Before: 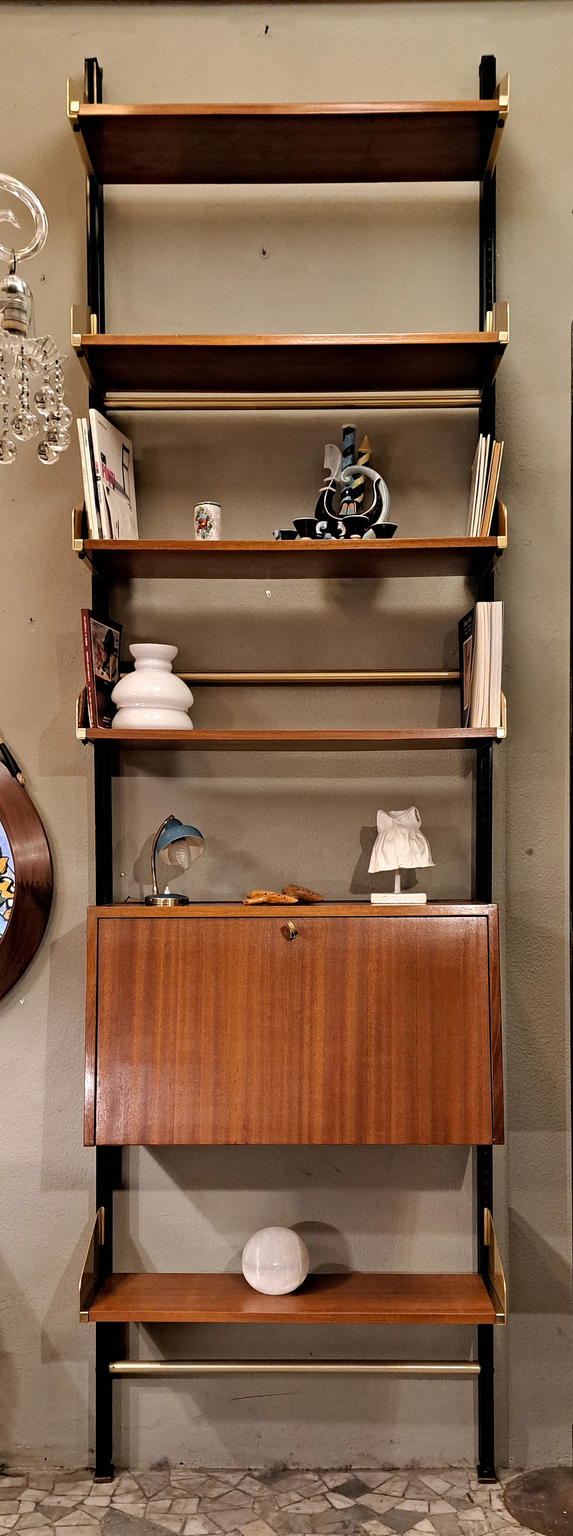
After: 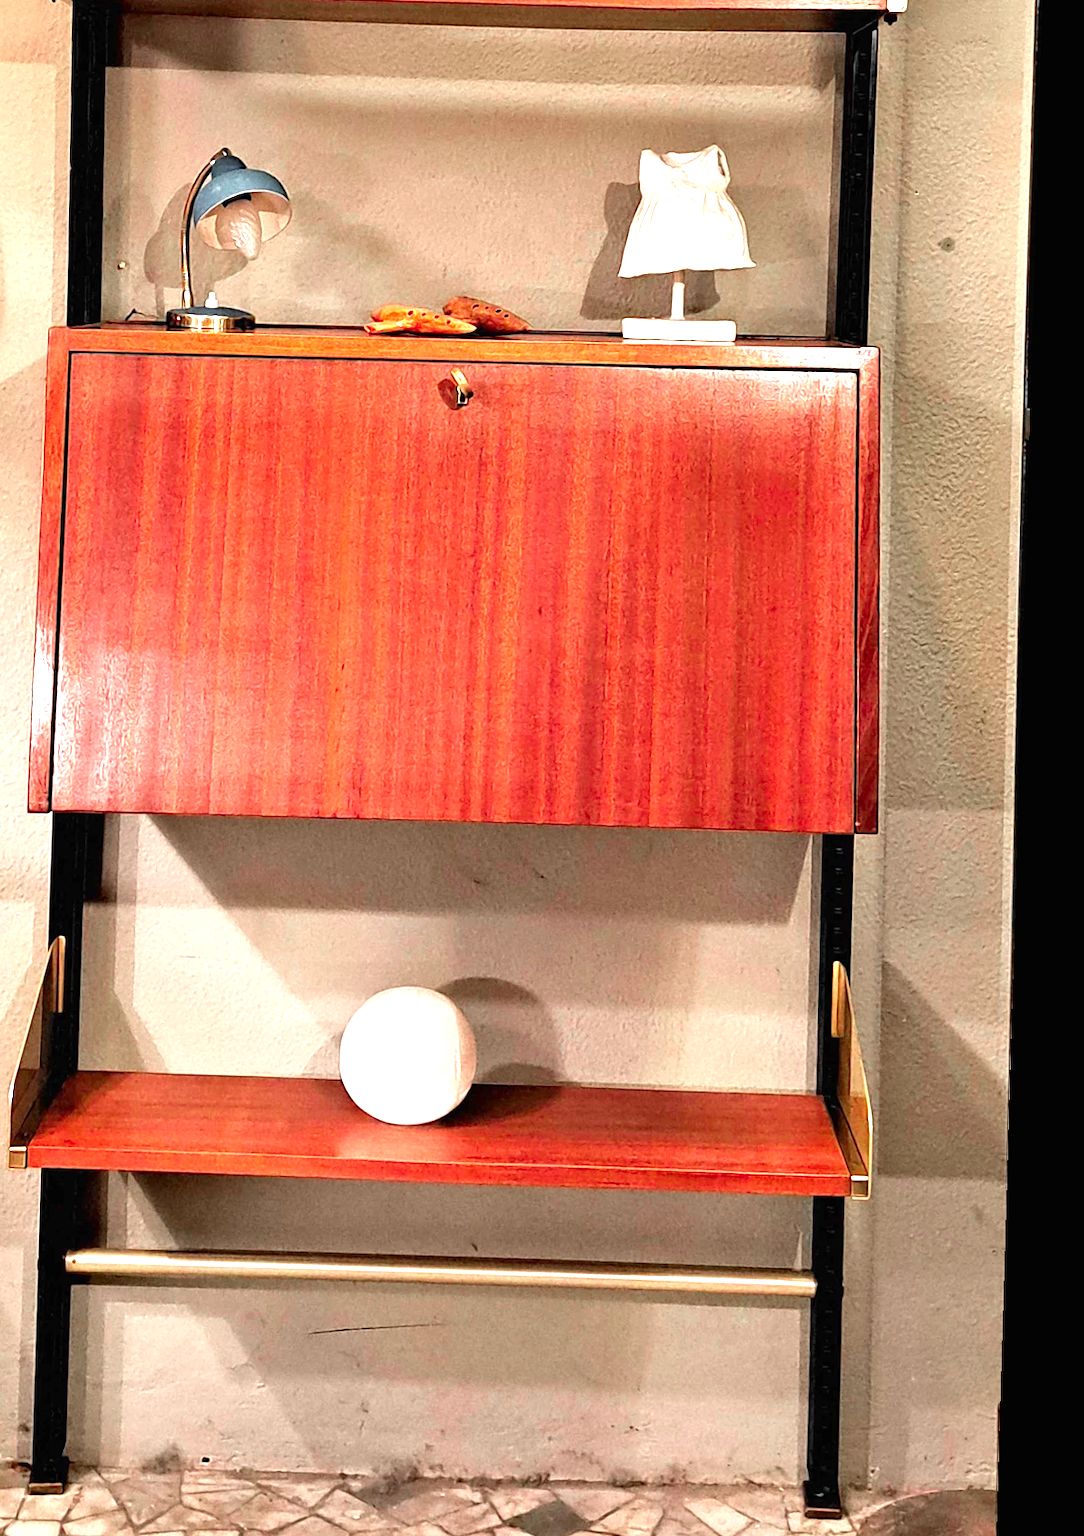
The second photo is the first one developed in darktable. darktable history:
rotate and perspective: rotation 1.72°, automatic cropping off
color zones: curves: ch0 [(0, 0.466) (0.128, 0.466) (0.25, 0.5) (0.375, 0.456) (0.5, 0.5) (0.625, 0.5) (0.737, 0.652) (0.875, 0.5)]; ch1 [(0, 0.603) (0.125, 0.618) (0.261, 0.348) (0.372, 0.353) (0.497, 0.363) (0.611, 0.45) (0.731, 0.427) (0.875, 0.518) (0.998, 0.652)]; ch2 [(0, 0.559) (0.125, 0.451) (0.253, 0.564) (0.37, 0.578) (0.5, 0.466) (0.625, 0.471) (0.731, 0.471) (0.88, 0.485)]
crop and rotate: left 13.306%, top 48.129%, bottom 2.928%
exposure: black level correction 0, exposure 1.675 EV, compensate exposure bias true, compensate highlight preservation false
